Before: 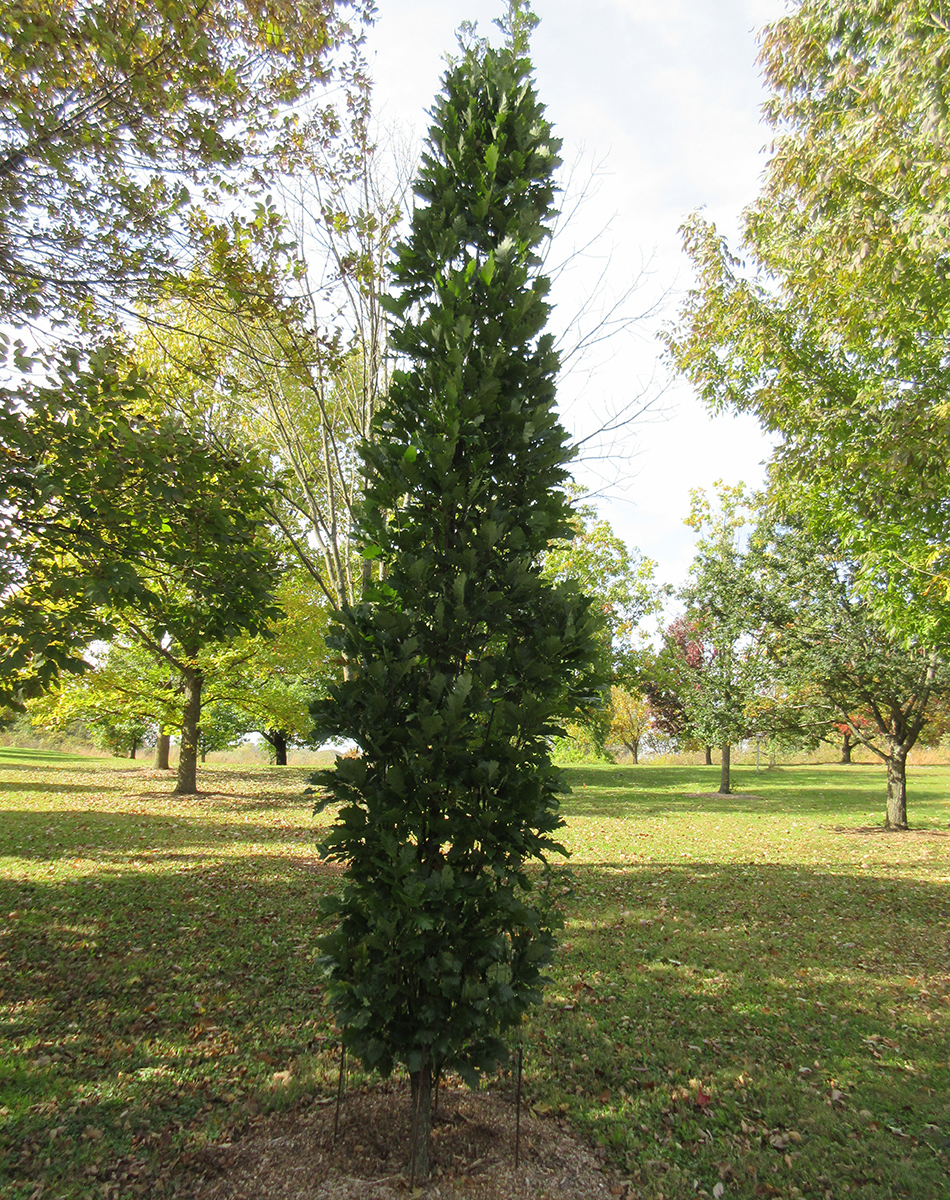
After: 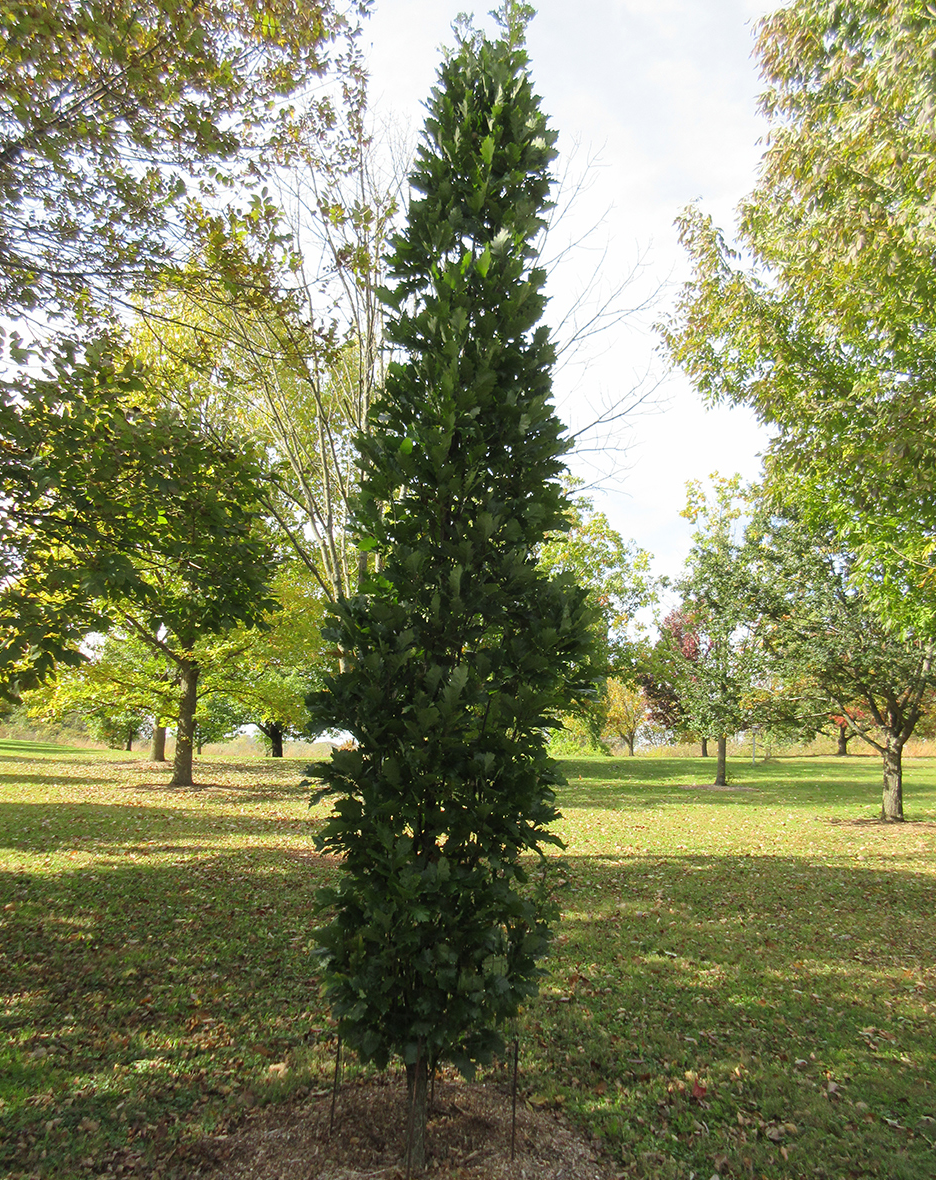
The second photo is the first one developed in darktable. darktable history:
crop: left 0.484%, top 0.717%, right 0.127%, bottom 0.75%
